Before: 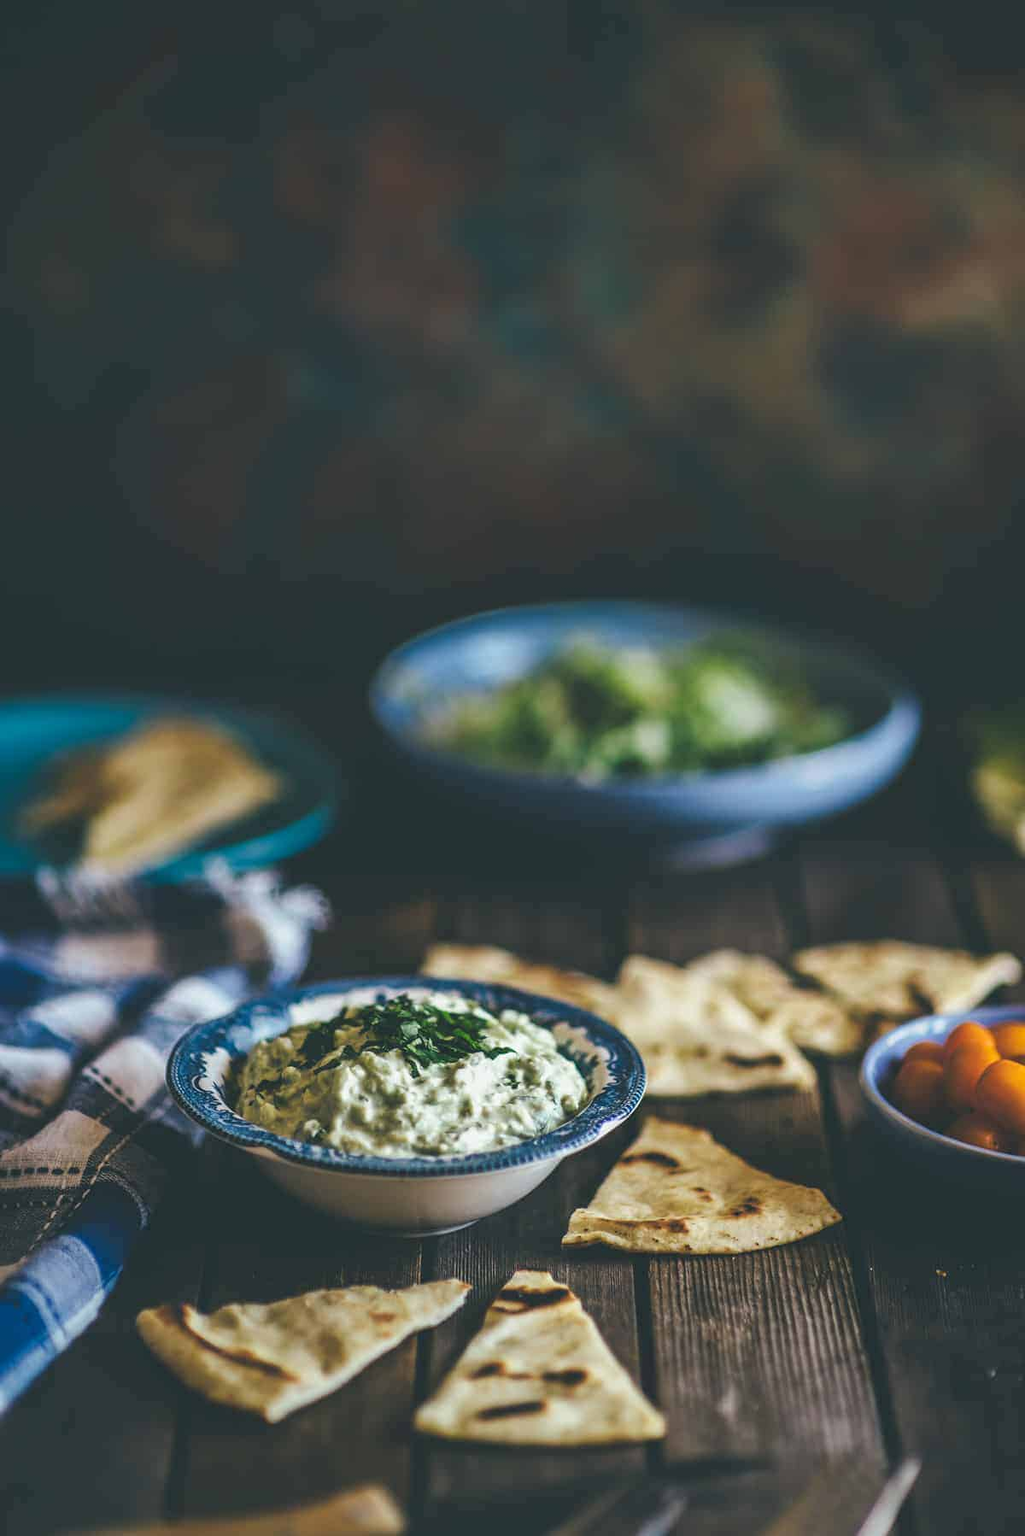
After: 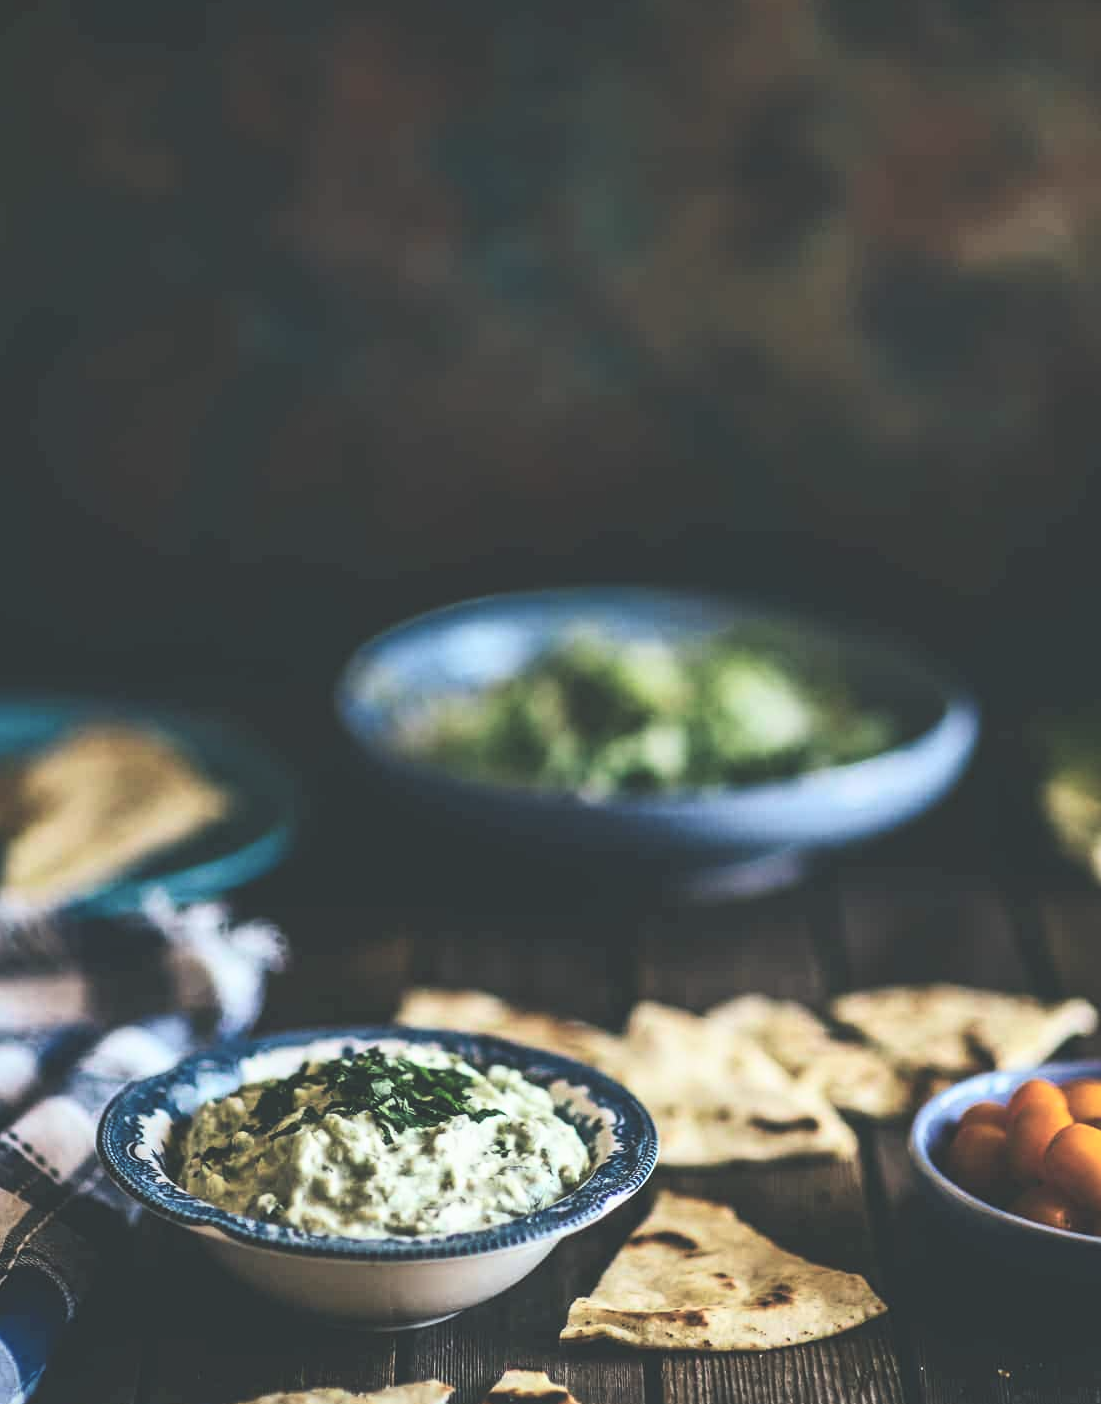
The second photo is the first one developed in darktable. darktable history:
exposure: black level correction -0.041, exposure 0.063 EV, compensate highlight preservation false
contrast brightness saturation: contrast 0.289
crop: left 8.208%, top 6.559%, bottom 15.332%
